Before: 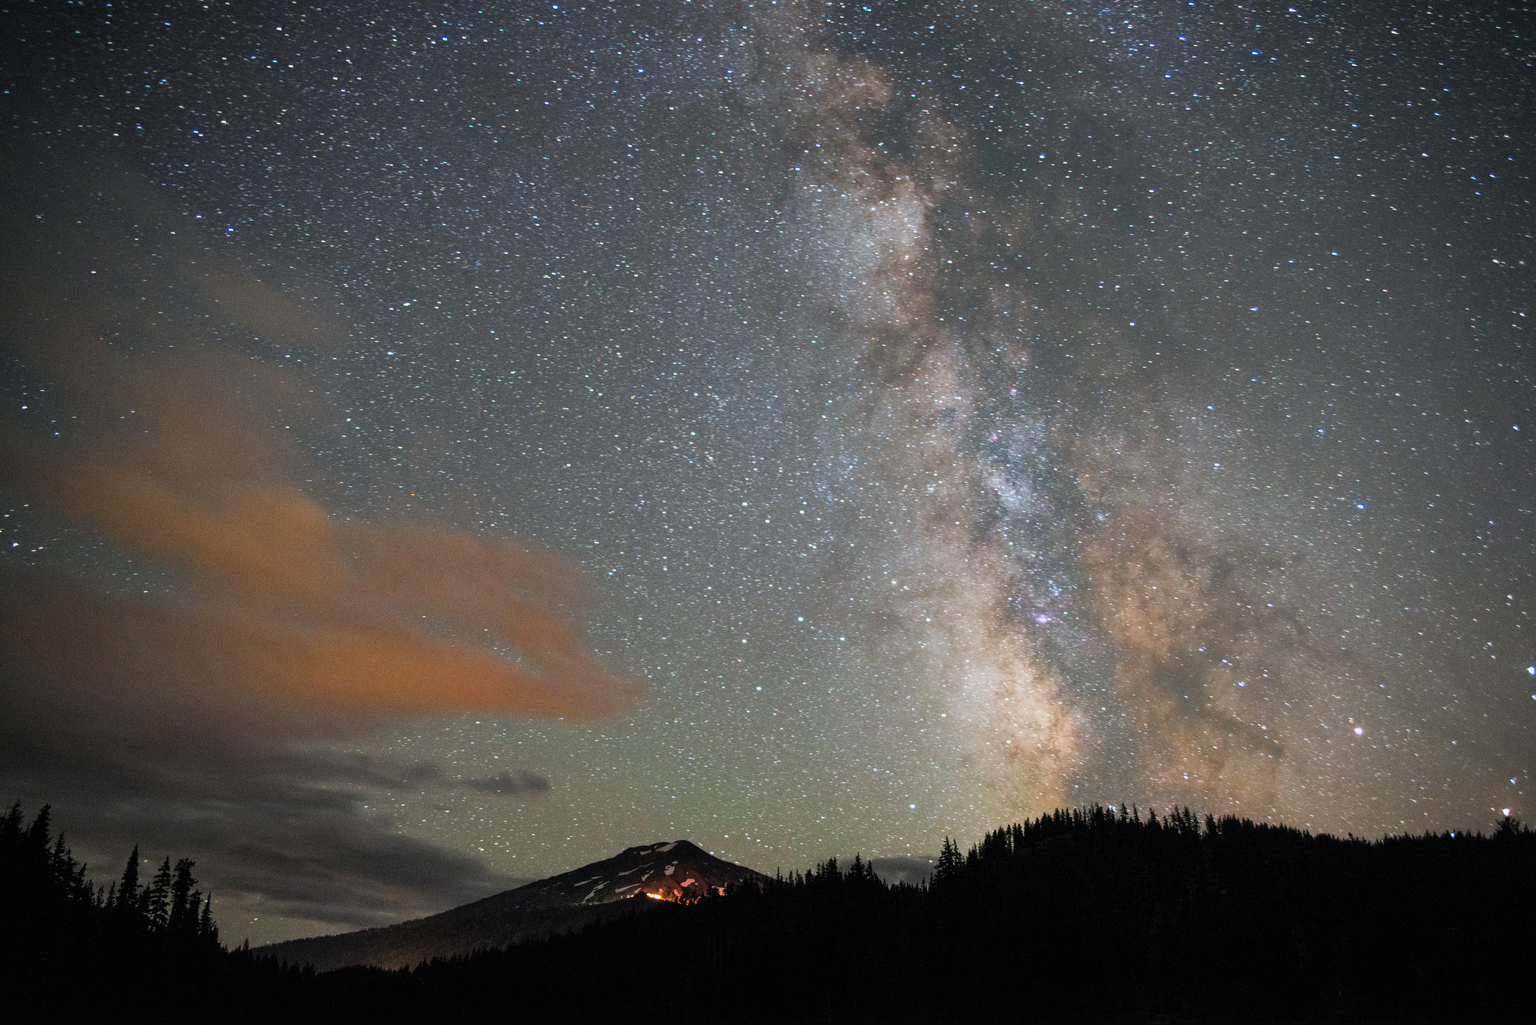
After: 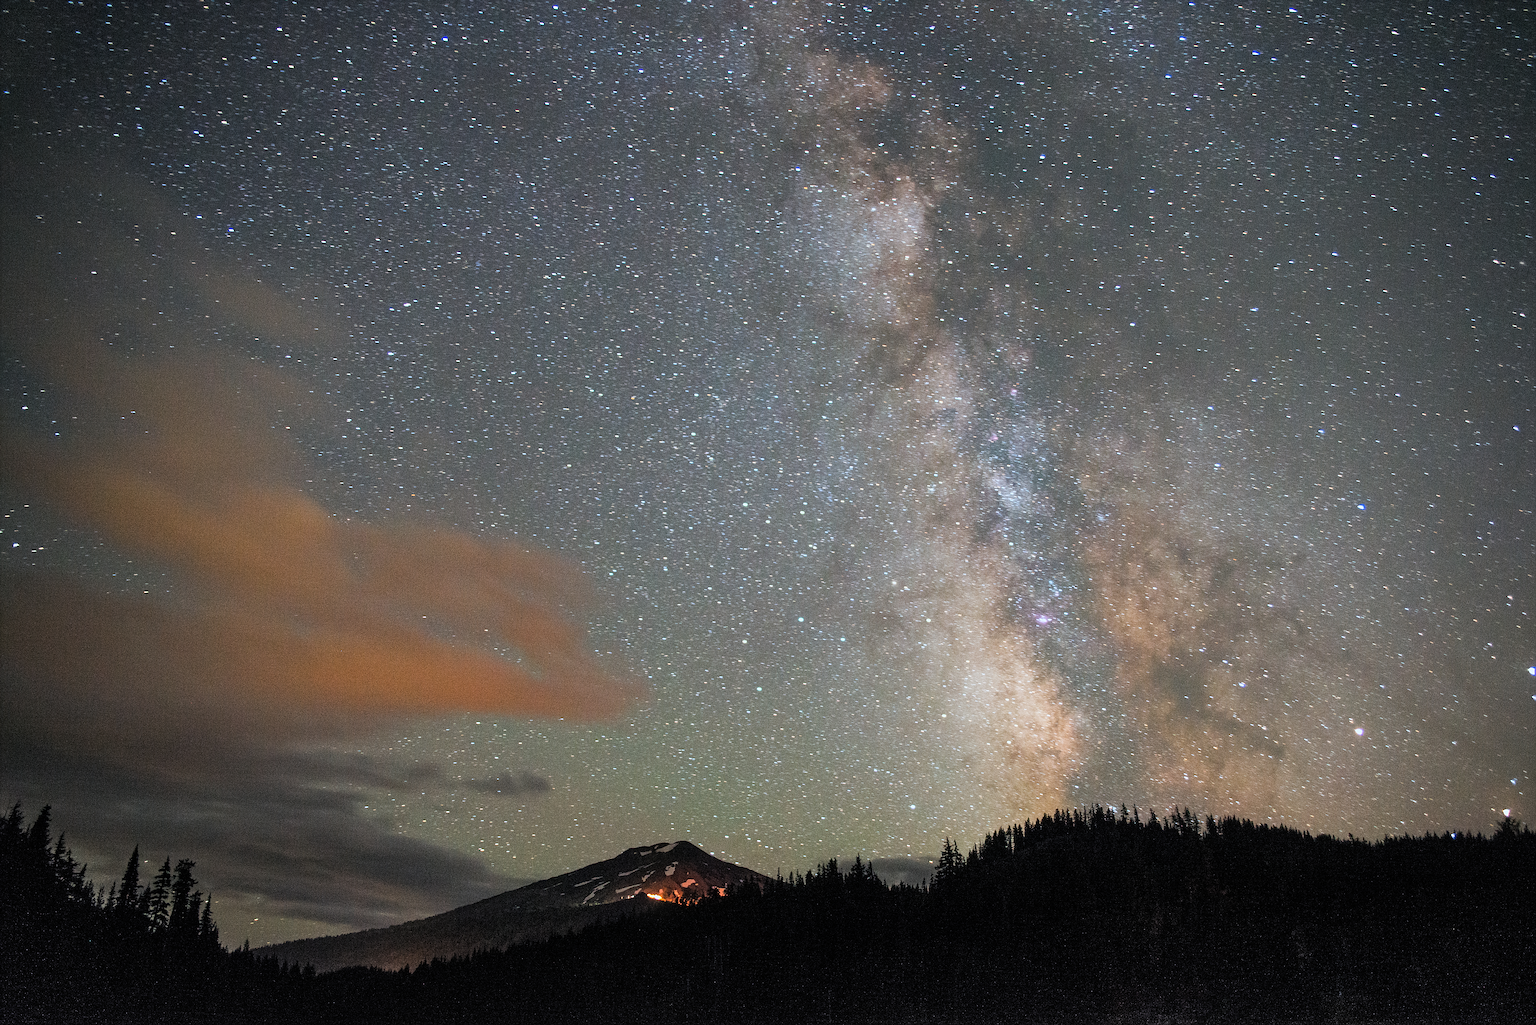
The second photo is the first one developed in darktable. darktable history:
shadows and highlights: radius 334.93, shadows 63.48, highlights 6.06, compress 87.7%, highlights color adjustment 39.73%, soften with gaussian
bloom: size 13.65%, threshold 98.39%, strength 4.82%
sharpen: radius 2.543, amount 0.636
color balance rgb: global vibrance 6.81%, saturation formula JzAzBz (2021)
local contrast: mode bilateral grid, contrast 10, coarseness 25, detail 115%, midtone range 0.2
